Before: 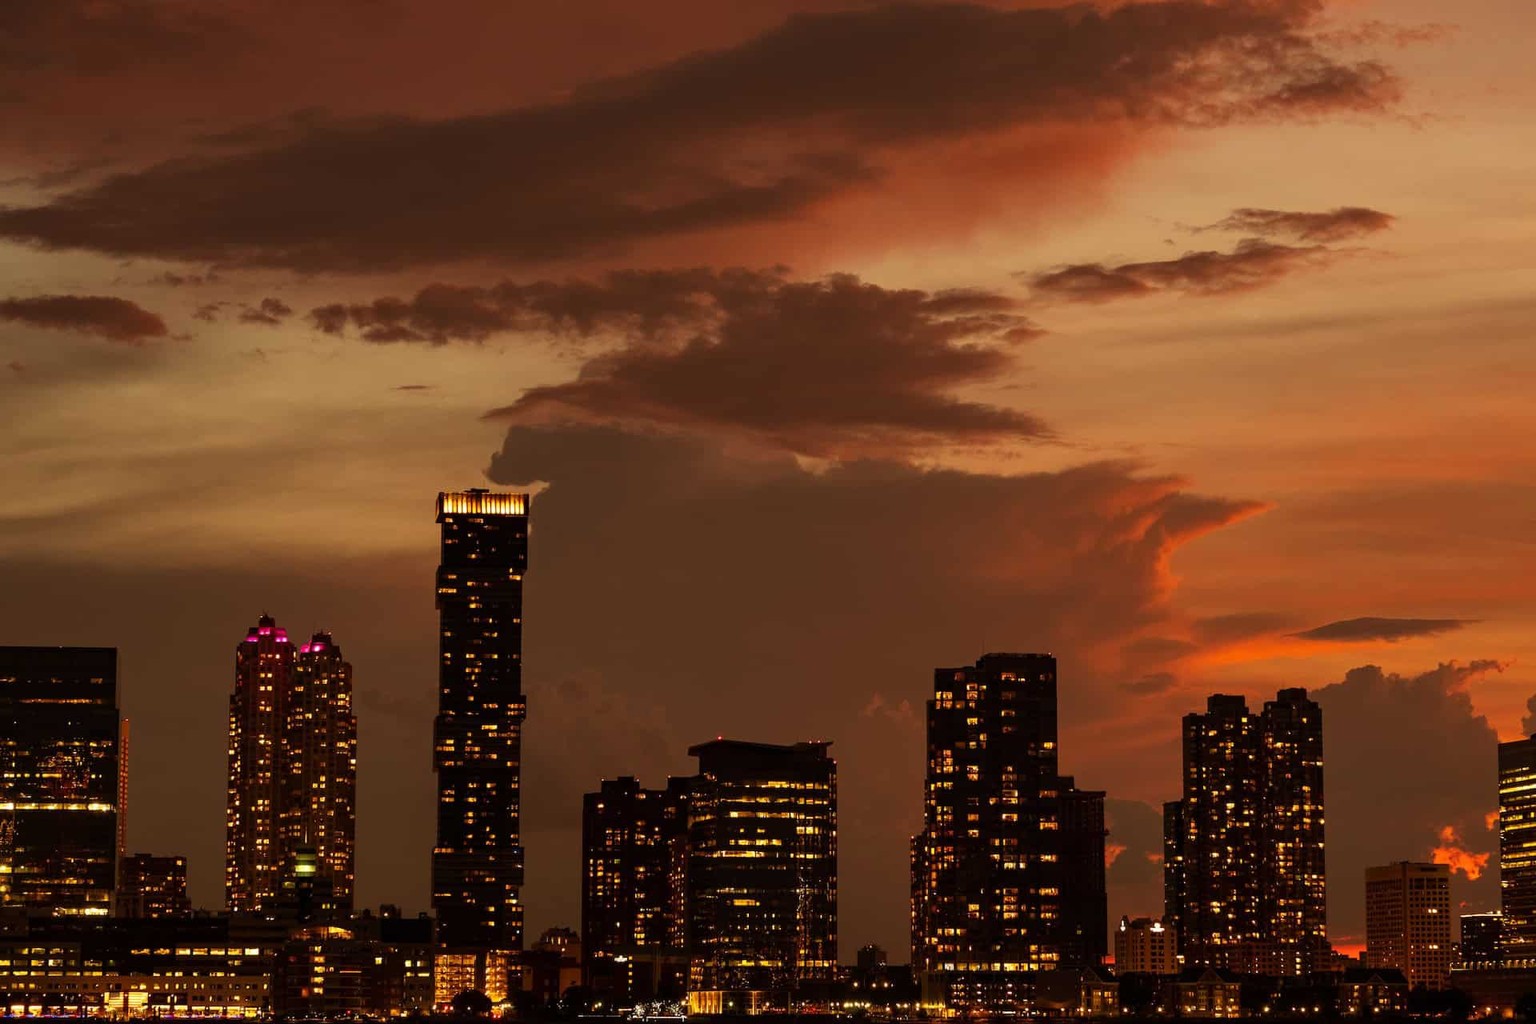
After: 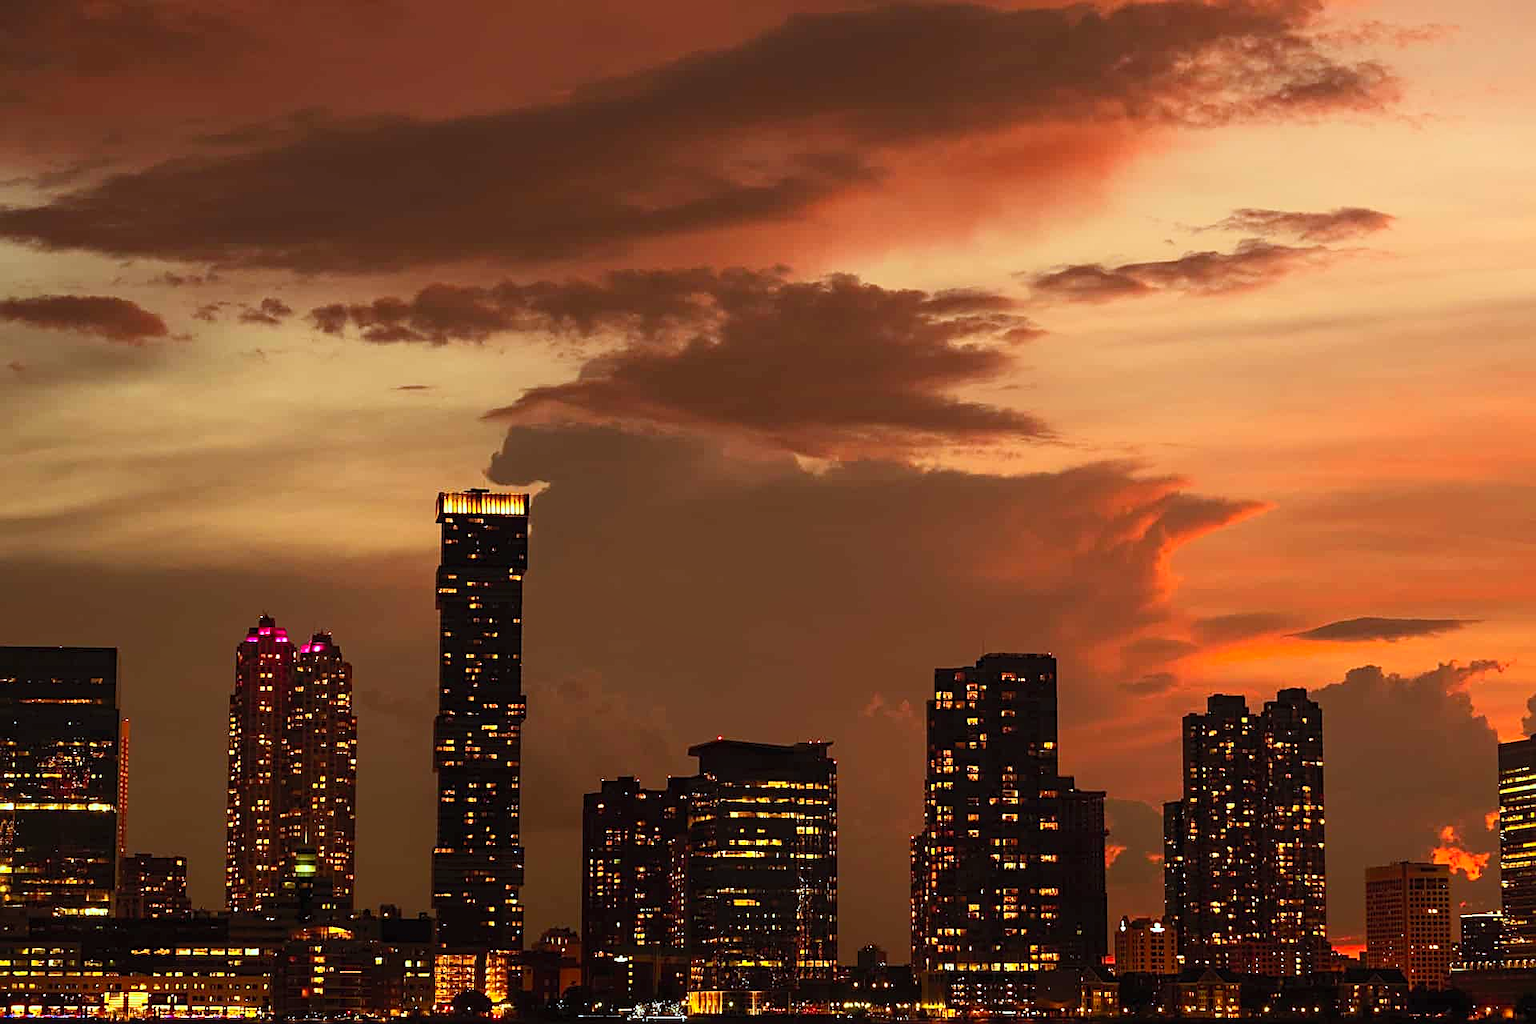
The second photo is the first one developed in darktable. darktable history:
sharpen: on, module defaults
shadows and highlights: shadows -23.08, highlights 46.15, soften with gaussian
contrast brightness saturation: contrast 0.24, brightness 0.26, saturation 0.39
color correction: highlights a* -11.71, highlights b* -15.58
